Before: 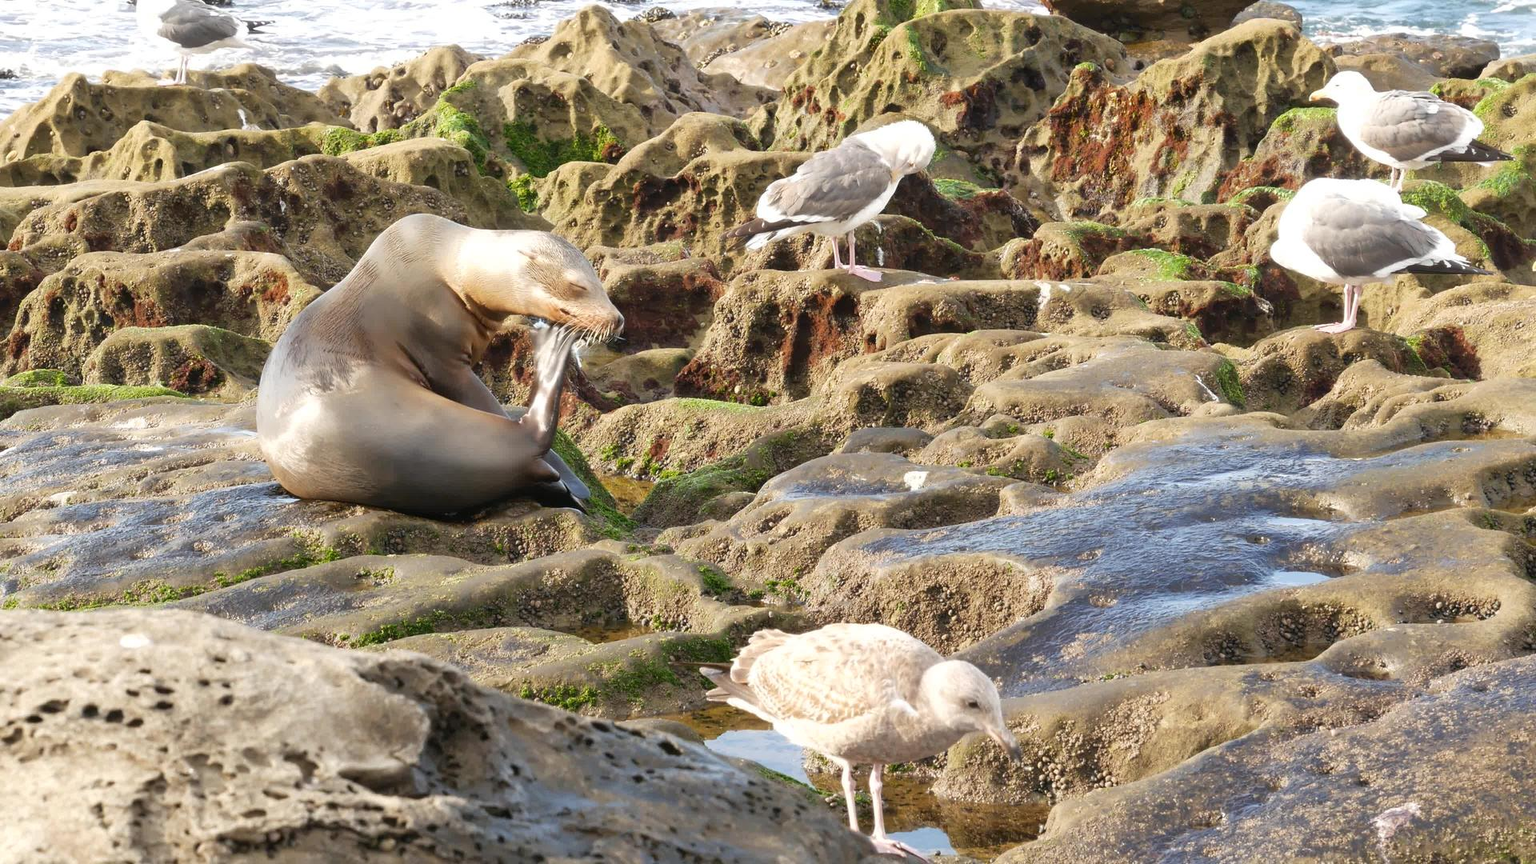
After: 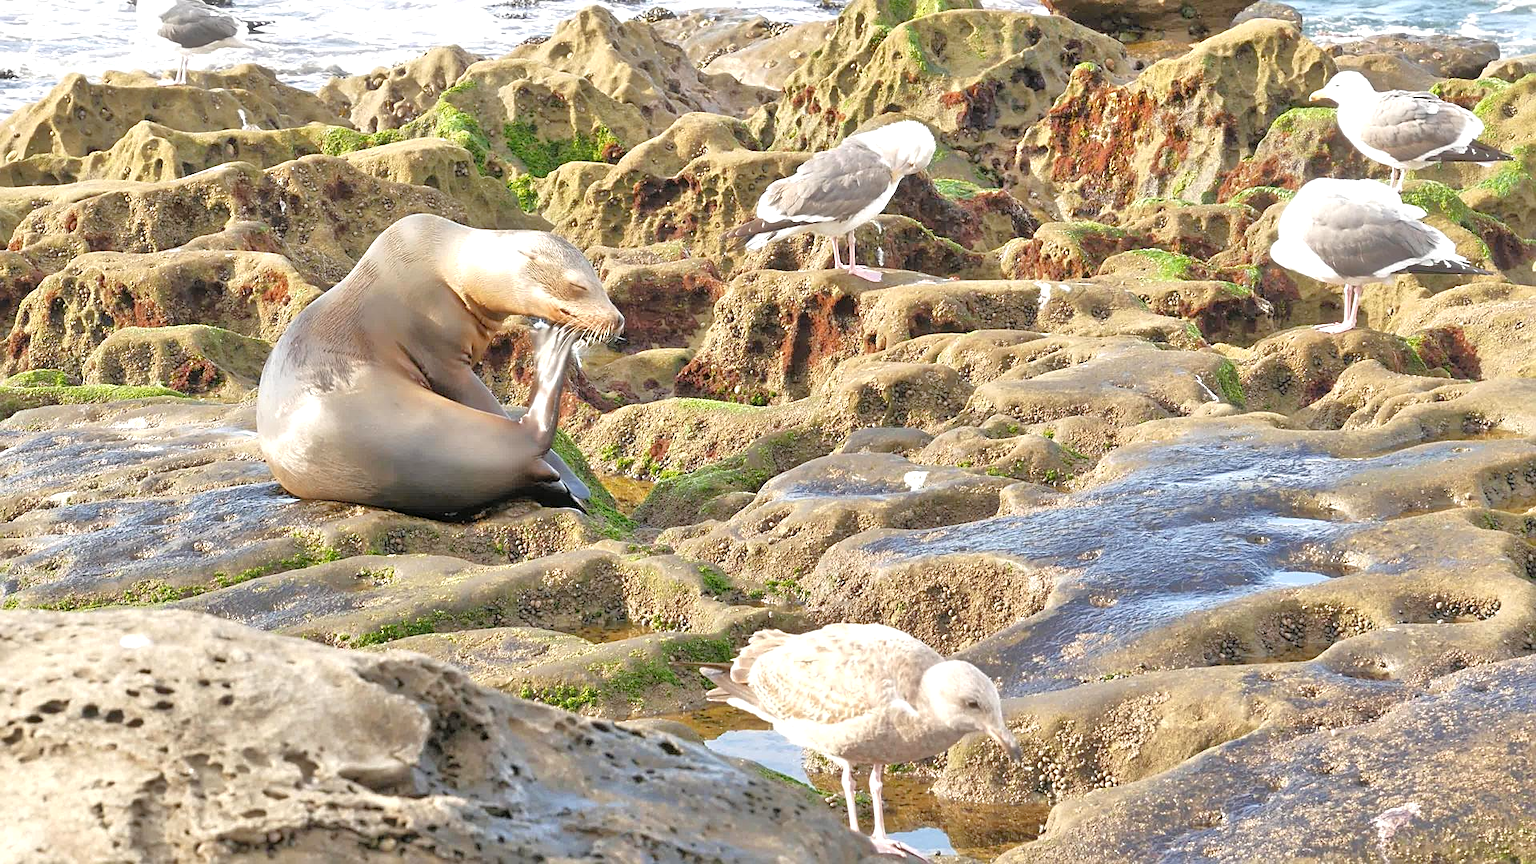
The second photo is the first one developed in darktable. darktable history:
sharpen: on, module defaults
exposure: exposure 0.178 EV, compensate exposure bias true, compensate highlight preservation false
tone equalizer: -7 EV 0.15 EV, -6 EV 0.6 EV, -5 EV 1.15 EV, -4 EV 1.33 EV, -3 EV 1.15 EV, -2 EV 0.6 EV, -1 EV 0.15 EV, mask exposure compensation -0.5 EV
